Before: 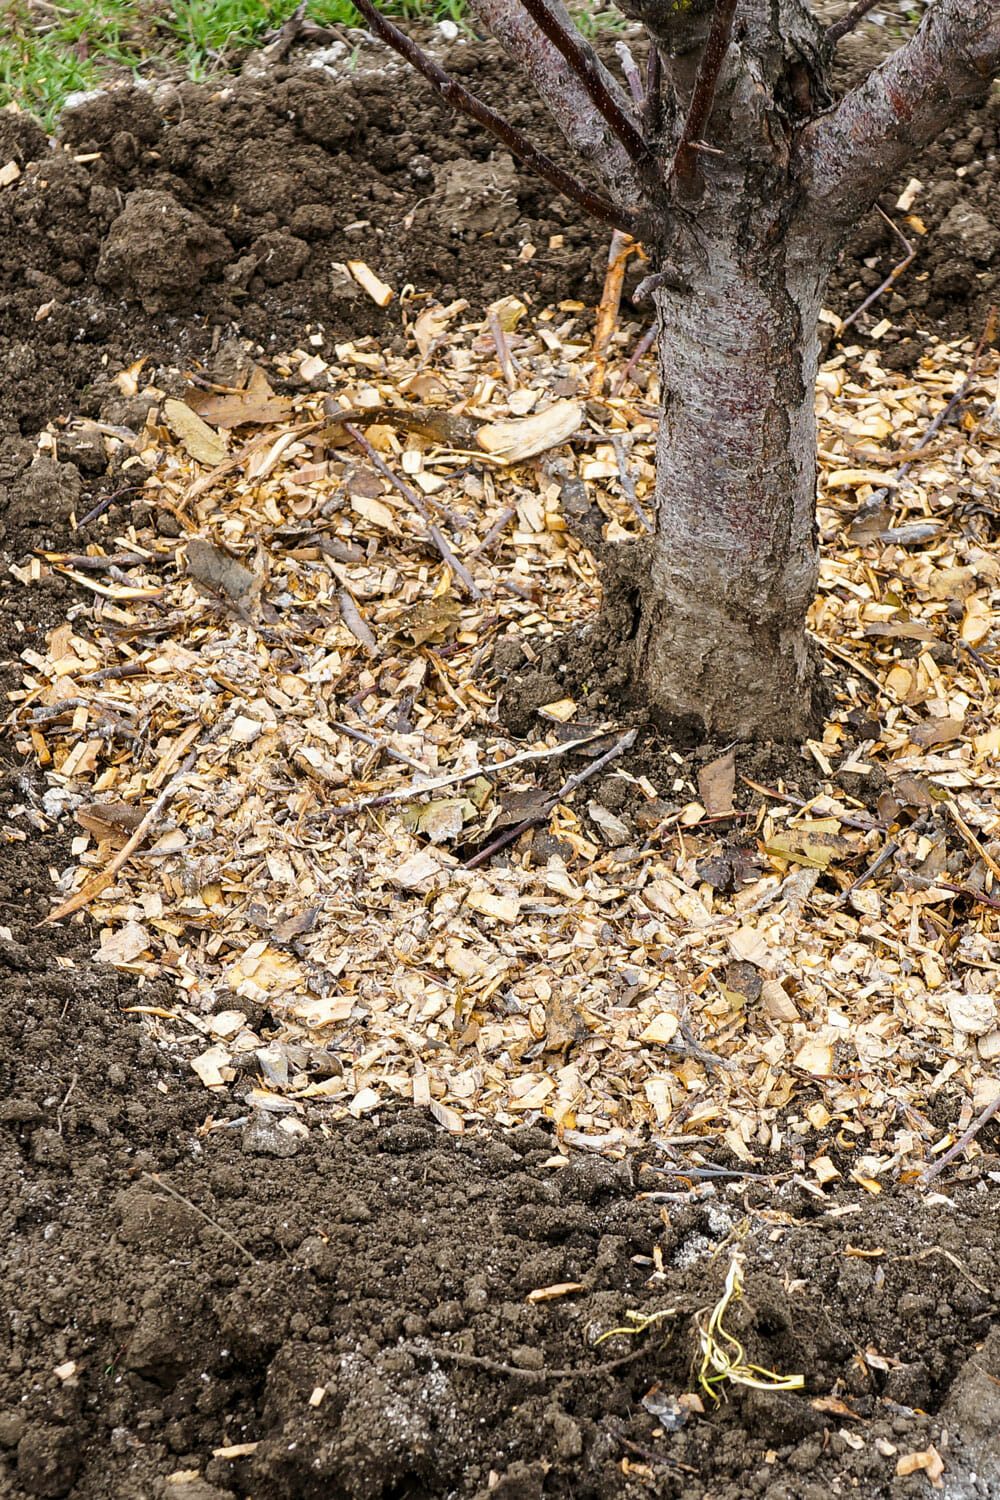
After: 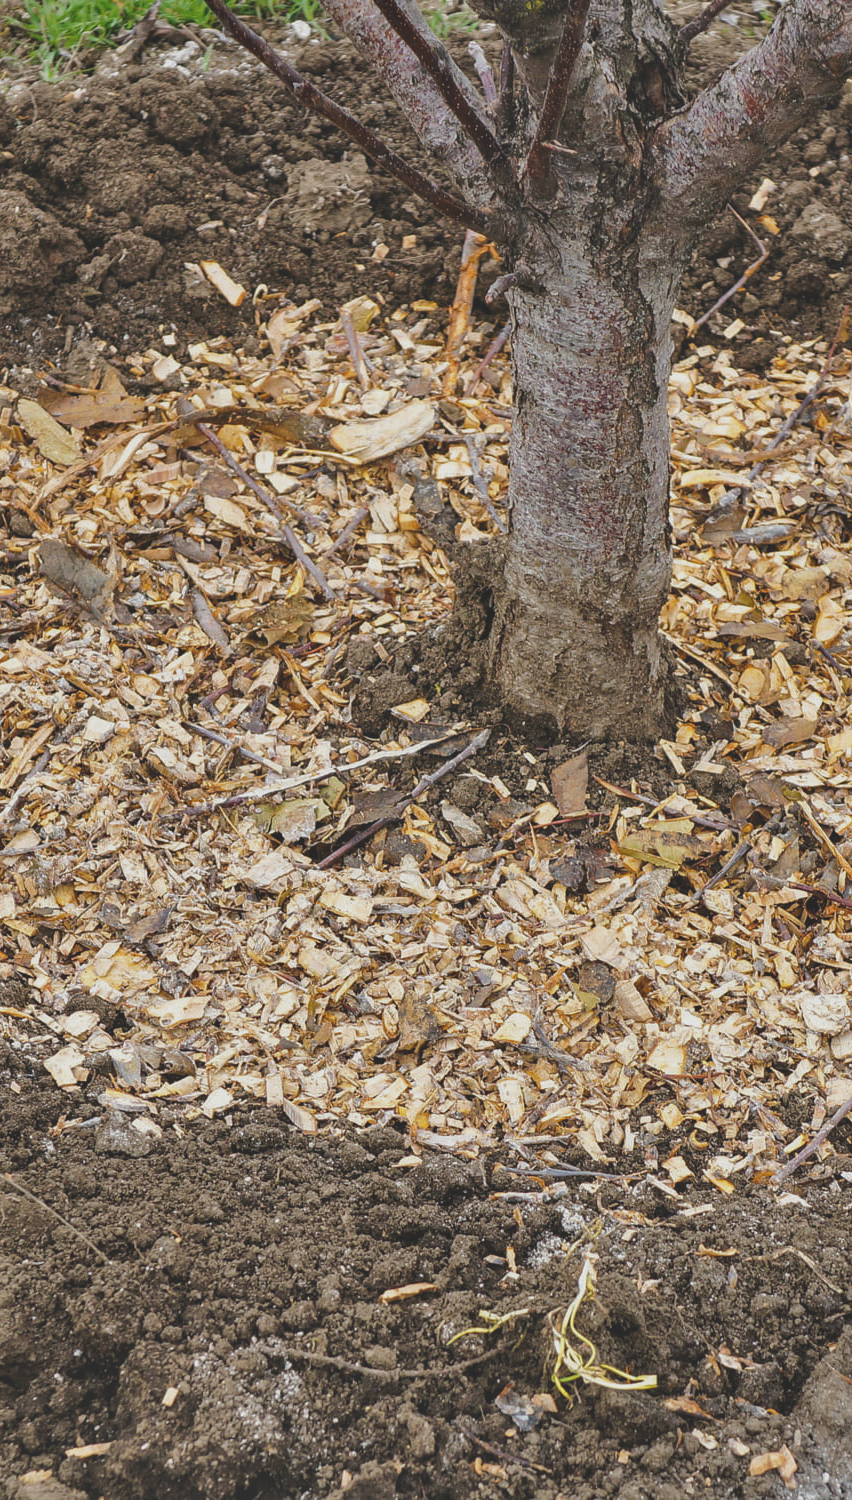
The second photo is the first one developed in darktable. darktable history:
crop and rotate: left 14.761%
exposure: black level correction -0.015, compensate highlight preservation false
tone equalizer: -8 EV 0.229 EV, -7 EV 0.383 EV, -6 EV 0.44 EV, -5 EV 0.249 EV, -3 EV -0.253 EV, -2 EV -0.41 EV, -1 EV -0.391 EV, +0 EV -0.228 EV, edges refinement/feathering 500, mask exposure compensation -1.57 EV, preserve details guided filter
shadows and highlights: shadows 61.23, soften with gaussian
